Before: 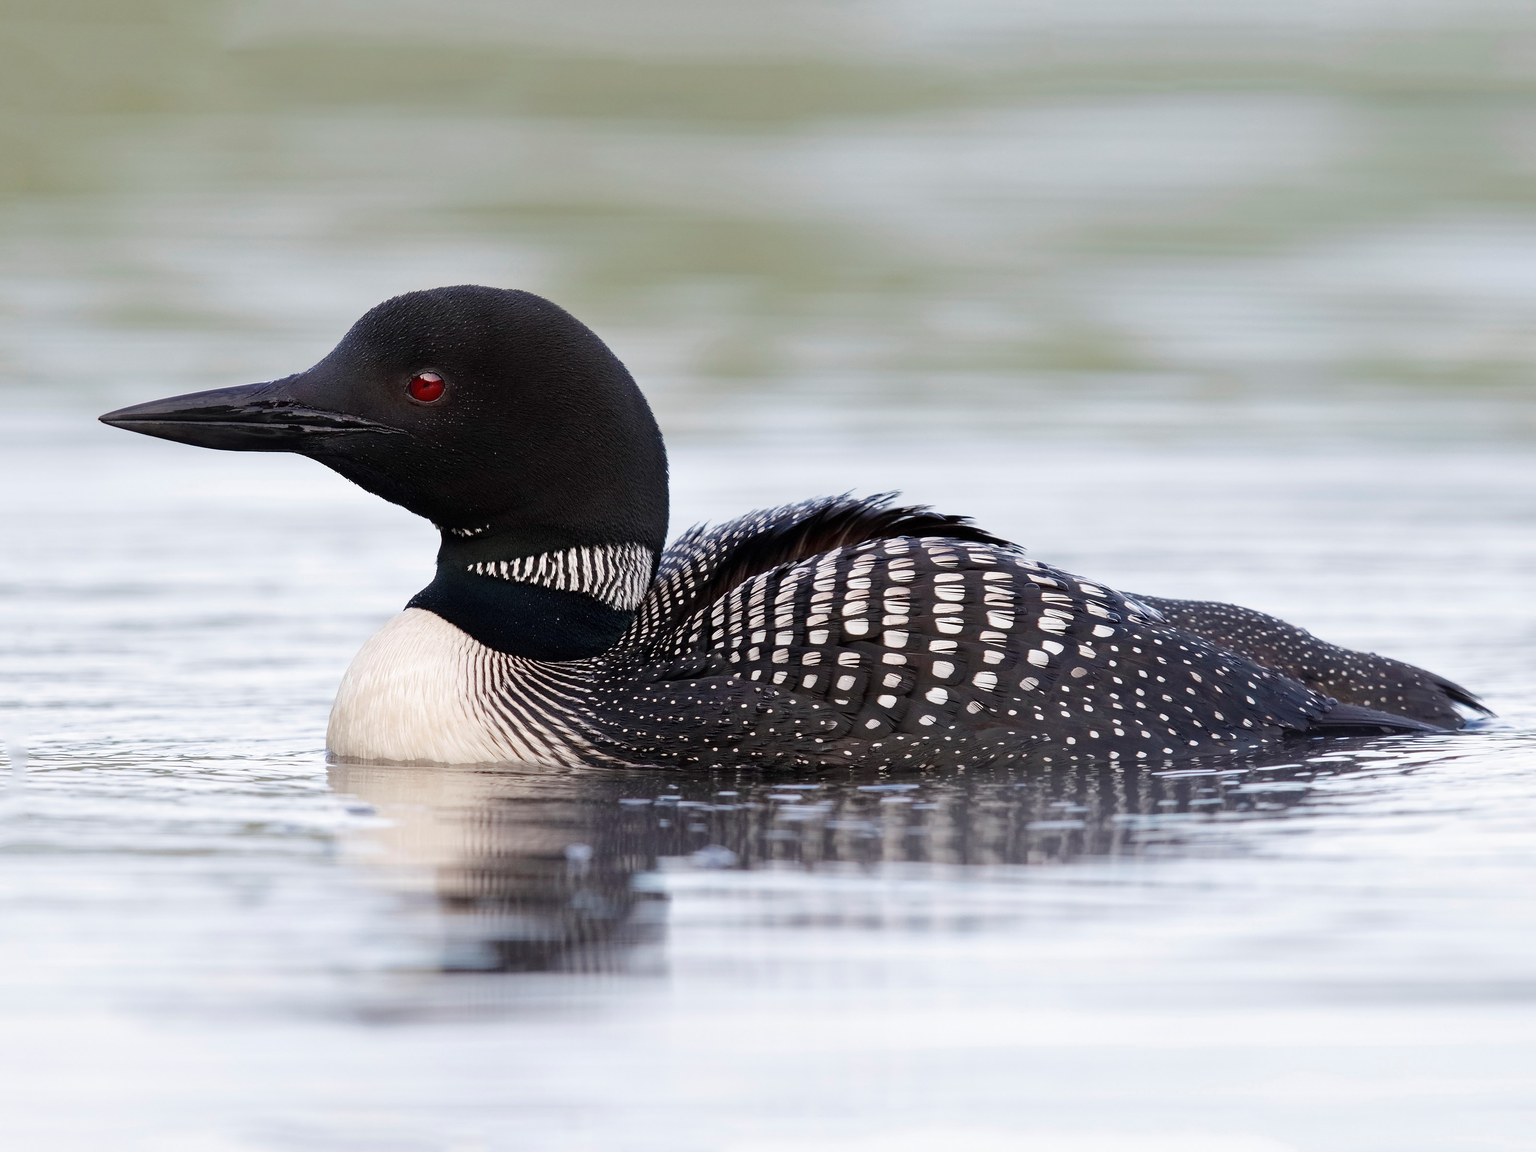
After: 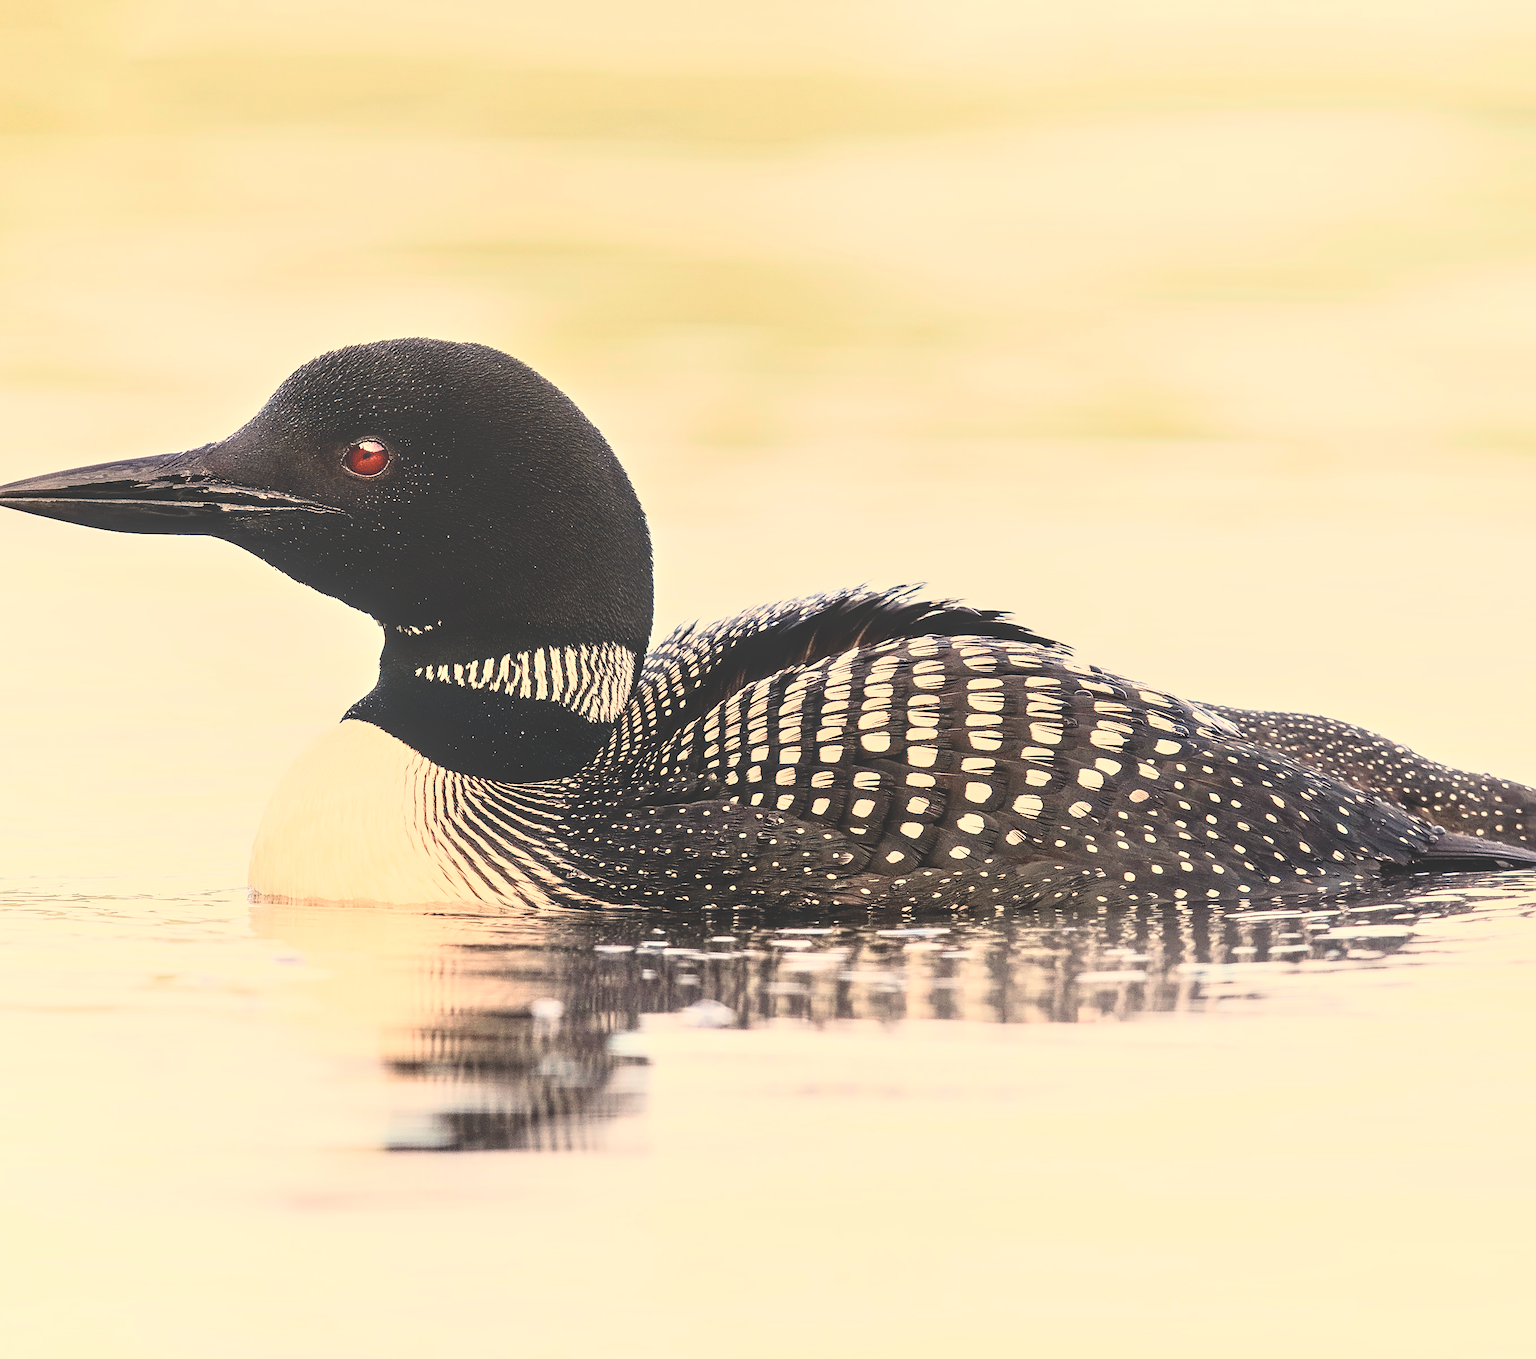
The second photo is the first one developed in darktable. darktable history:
white balance: red 1.138, green 0.996, blue 0.812
crop: left 7.598%, right 7.873%
sharpen: on, module defaults
rgb curve: curves: ch0 [(0, 0) (0.21, 0.15) (0.24, 0.21) (0.5, 0.75) (0.75, 0.96) (0.89, 0.99) (1, 1)]; ch1 [(0, 0.02) (0.21, 0.13) (0.25, 0.2) (0.5, 0.67) (0.75, 0.9) (0.89, 0.97) (1, 1)]; ch2 [(0, 0.02) (0.21, 0.13) (0.25, 0.2) (0.5, 0.67) (0.75, 0.9) (0.89, 0.97) (1, 1)], compensate middle gray true
local contrast: highlights 48%, shadows 0%, detail 100%
